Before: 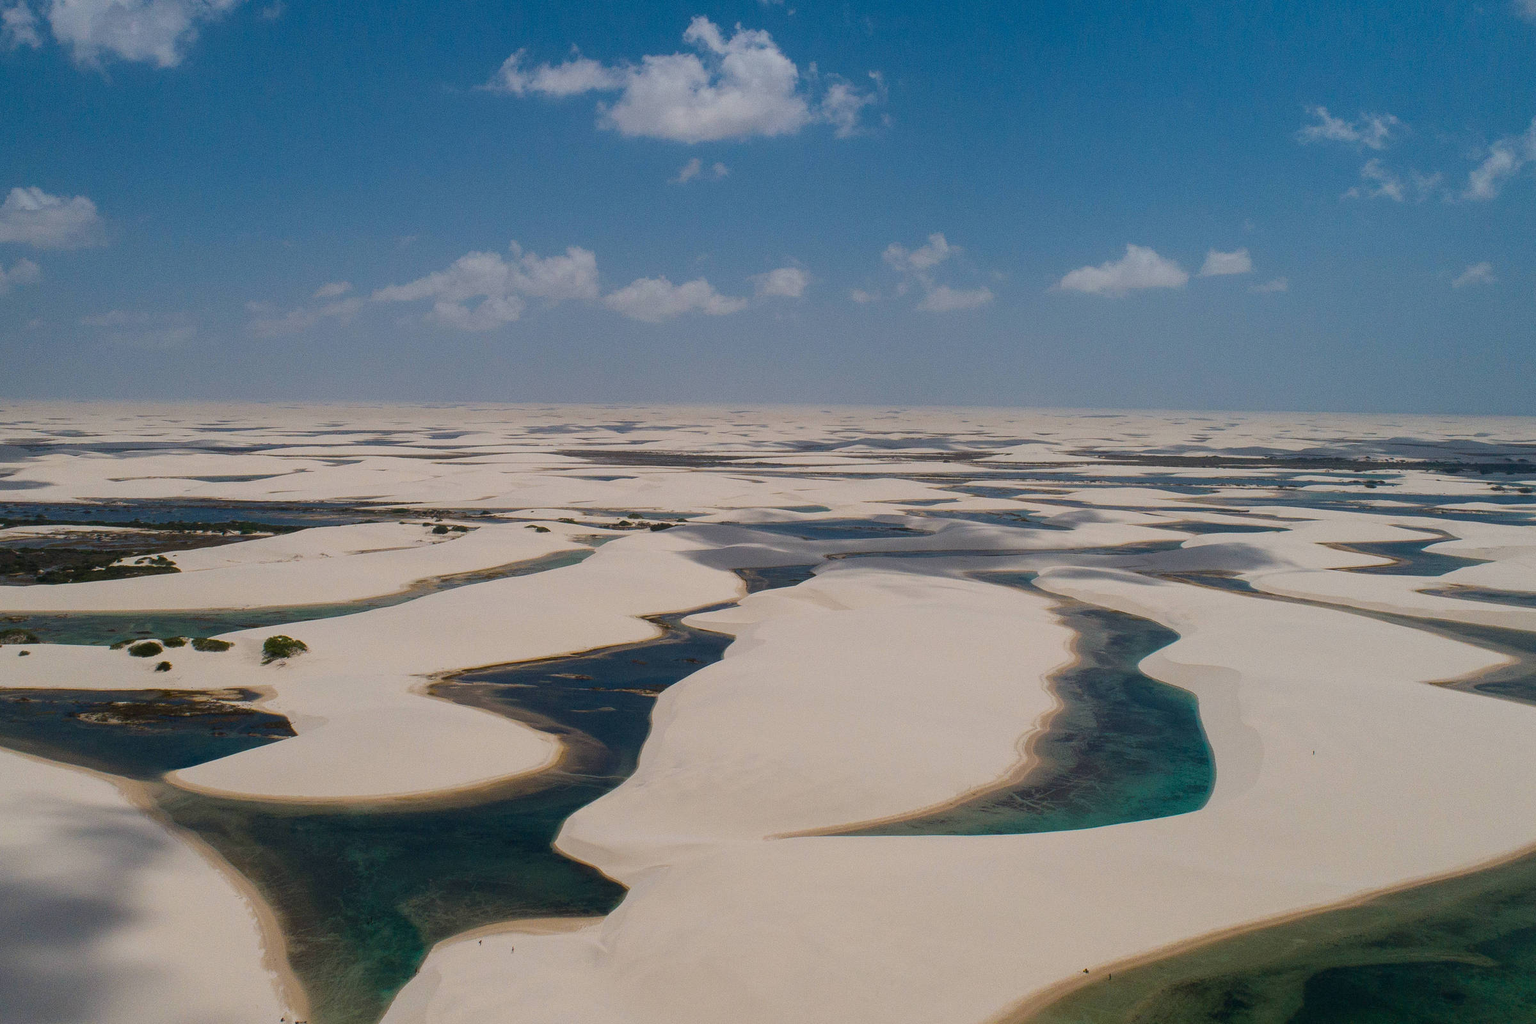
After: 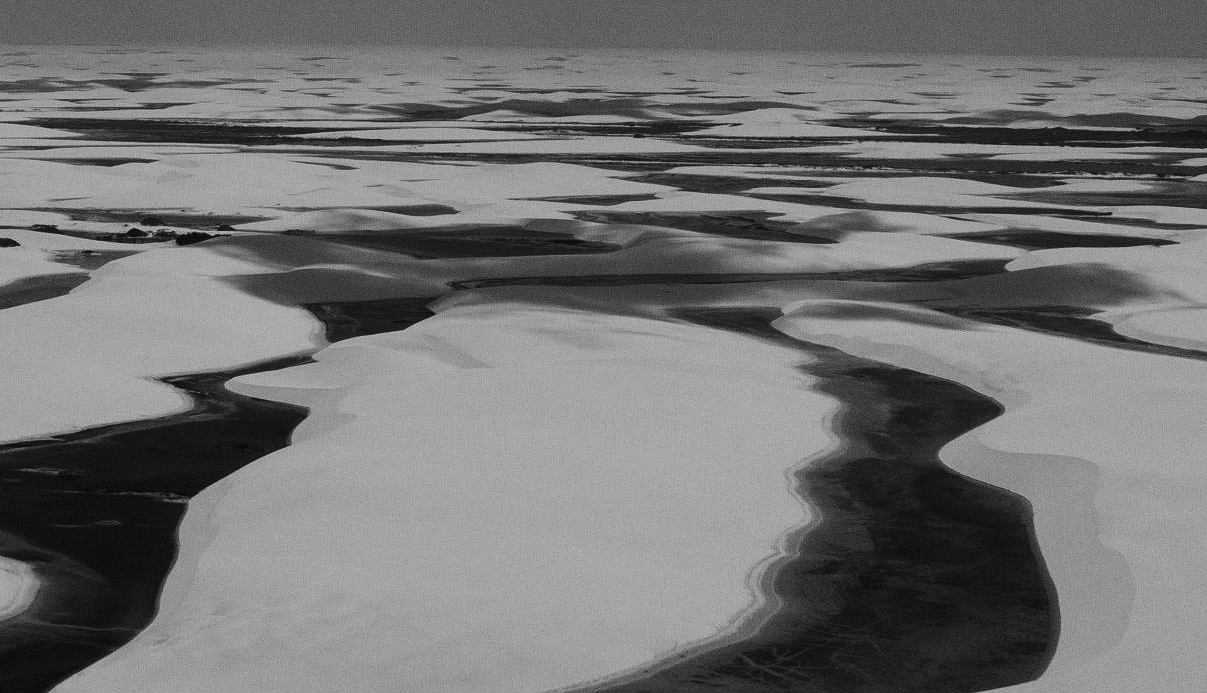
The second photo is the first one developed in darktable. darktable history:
crop: left 35.03%, top 36.625%, right 14.663%, bottom 20.057%
contrast brightness saturation: contrast 0.19, brightness -0.24, saturation 0.11
monochrome: a -4.13, b 5.16, size 1
